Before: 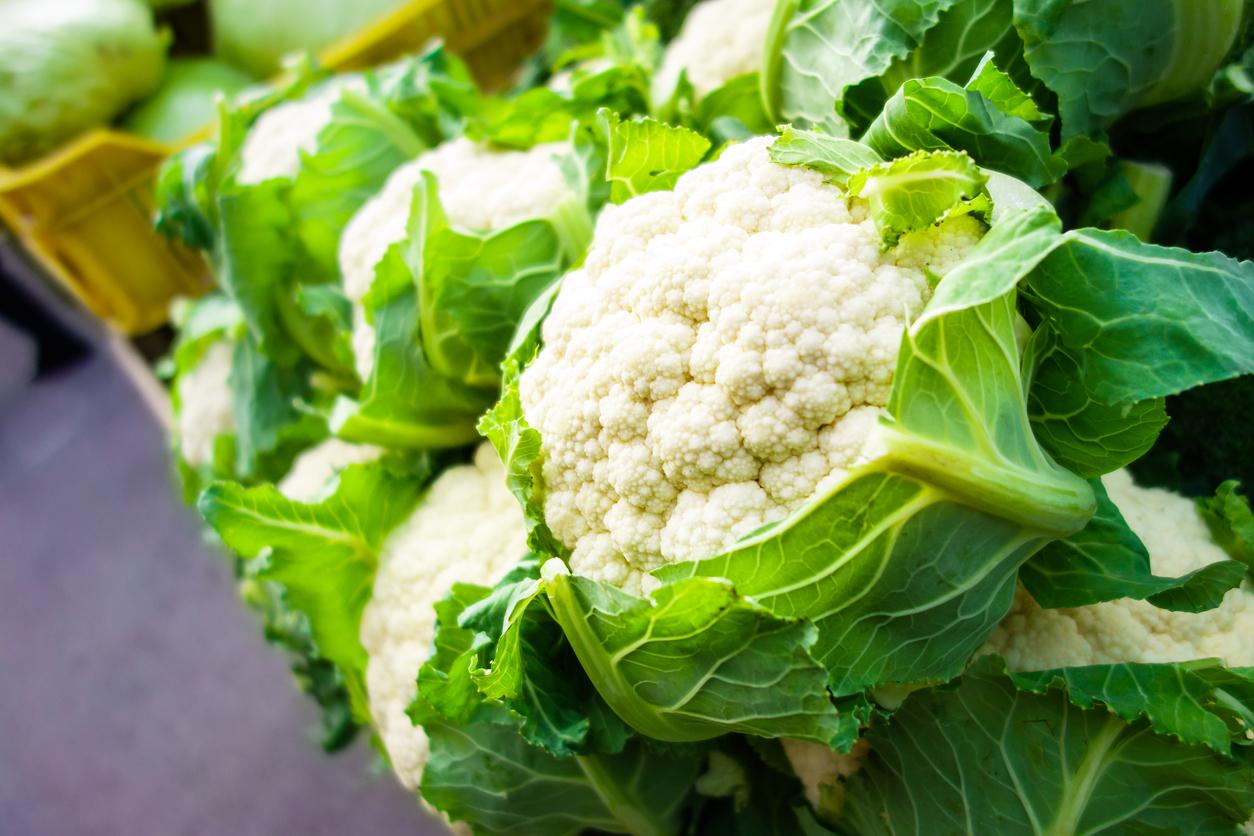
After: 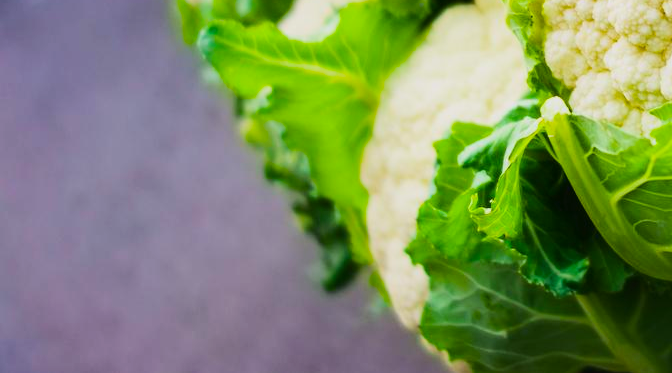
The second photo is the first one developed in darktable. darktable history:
color balance rgb: perceptual saturation grading › global saturation 19.349%, global vibrance 9.188%
crop and rotate: top 55.144%, right 46.363%, bottom 0.194%
tone curve: curves: ch0 [(0, 0.018) (0.036, 0.038) (0.15, 0.131) (0.27, 0.247) (0.528, 0.554) (0.761, 0.761) (1, 0.919)]; ch1 [(0, 0) (0.179, 0.173) (0.322, 0.32) (0.429, 0.431) (0.502, 0.5) (0.519, 0.522) (0.562, 0.588) (0.625, 0.67) (0.711, 0.745) (1, 1)]; ch2 [(0, 0) (0.29, 0.295) (0.404, 0.436) (0.497, 0.499) (0.521, 0.523) (0.561, 0.605) (0.657, 0.655) (0.712, 0.764) (1, 1)], color space Lab, linked channels, preserve colors none
